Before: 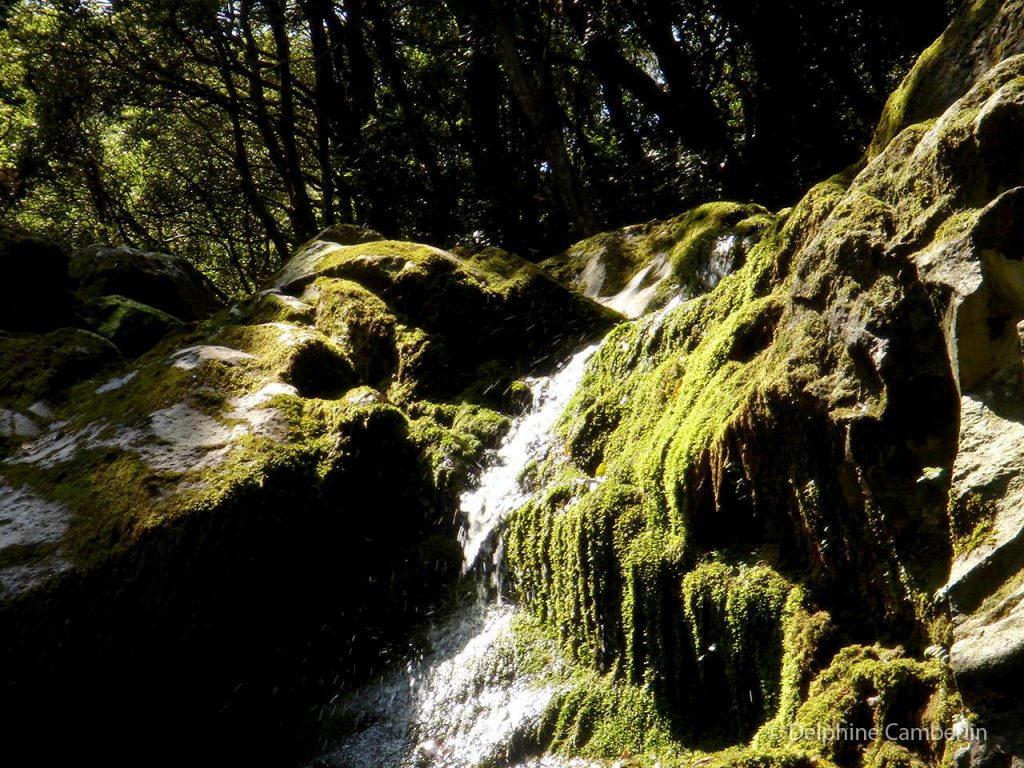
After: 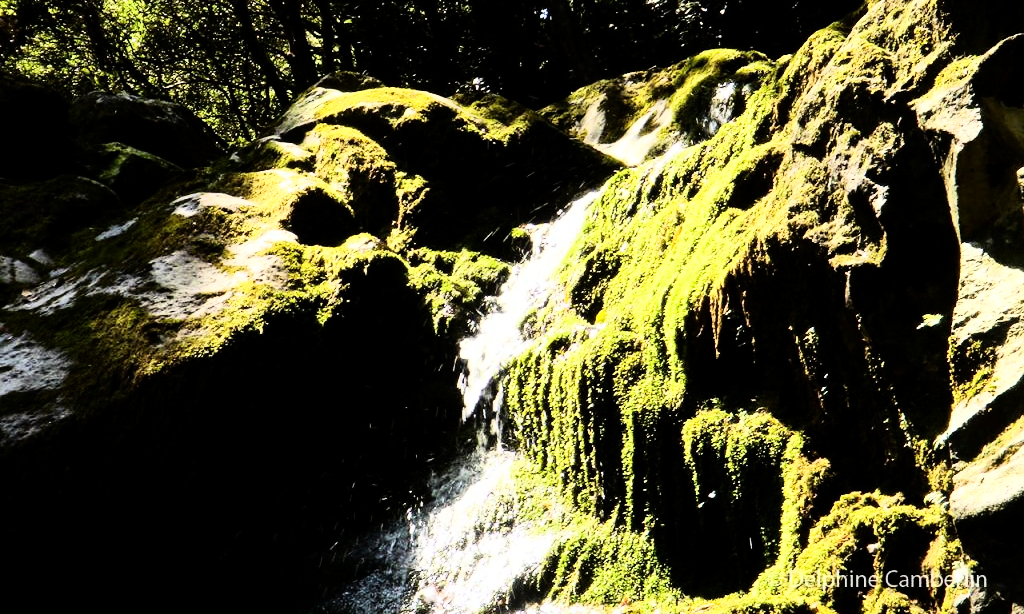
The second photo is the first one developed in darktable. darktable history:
crop and rotate: top 19.998%
rgb curve: curves: ch0 [(0, 0) (0.21, 0.15) (0.24, 0.21) (0.5, 0.75) (0.75, 0.96) (0.89, 0.99) (1, 1)]; ch1 [(0, 0.02) (0.21, 0.13) (0.25, 0.2) (0.5, 0.67) (0.75, 0.9) (0.89, 0.97) (1, 1)]; ch2 [(0, 0.02) (0.21, 0.13) (0.25, 0.2) (0.5, 0.67) (0.75, 0.9) (0.89, 0.97) (1, 1)], compensate middle gray true
